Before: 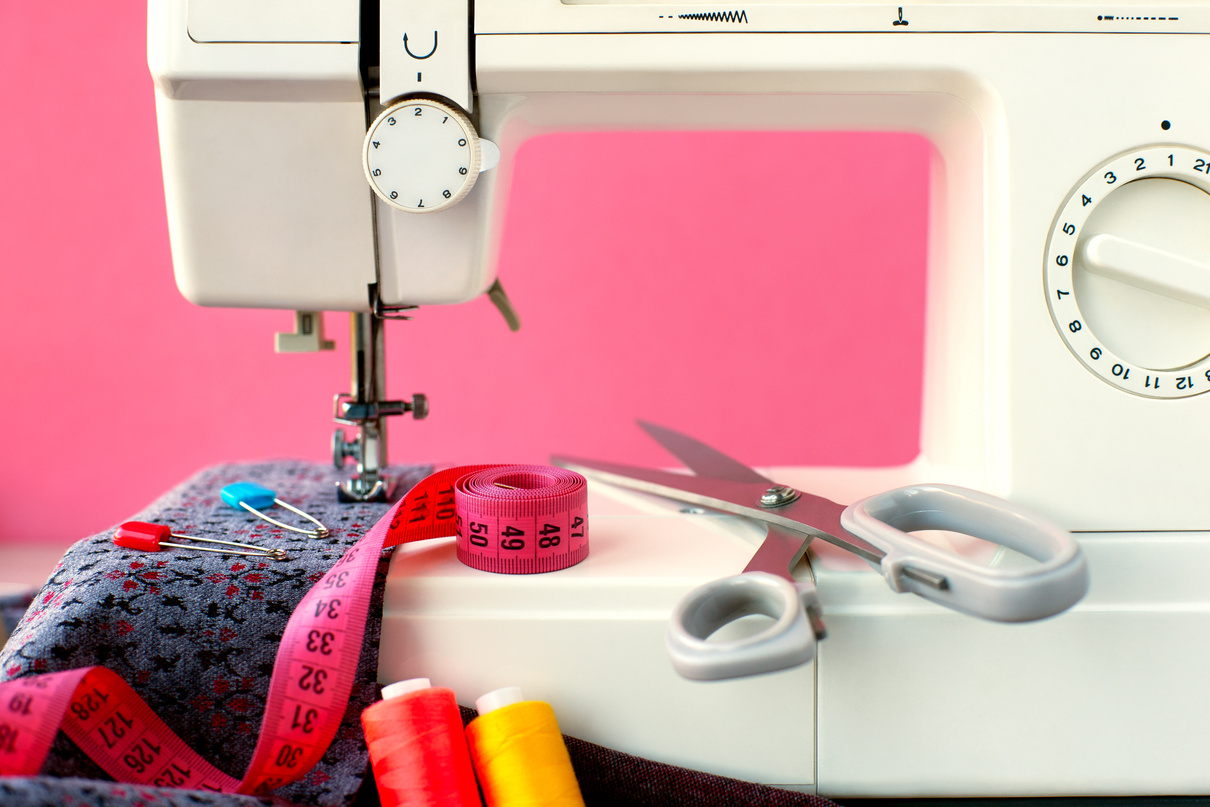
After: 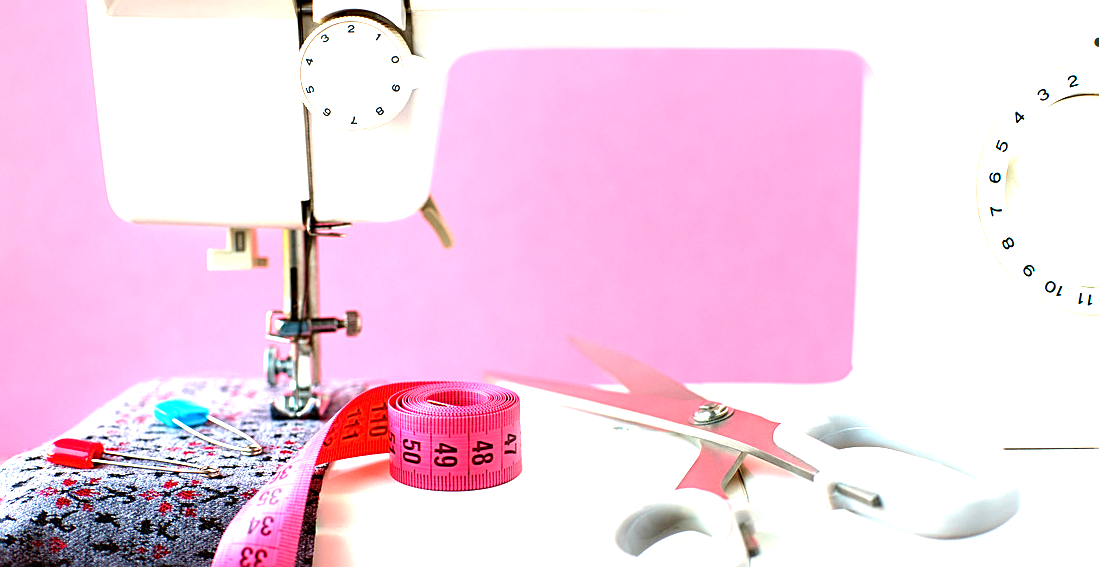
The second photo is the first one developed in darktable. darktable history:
crop: left 5.596%, top 10.314%, right 3.534%, bottom 19.395%
sharpen: on, module defaults
rotate and perspective: automatic cropping original format, crop left 0, crop top 0
exposure: exposure 1.5 EV, compensate highlight preservation false
